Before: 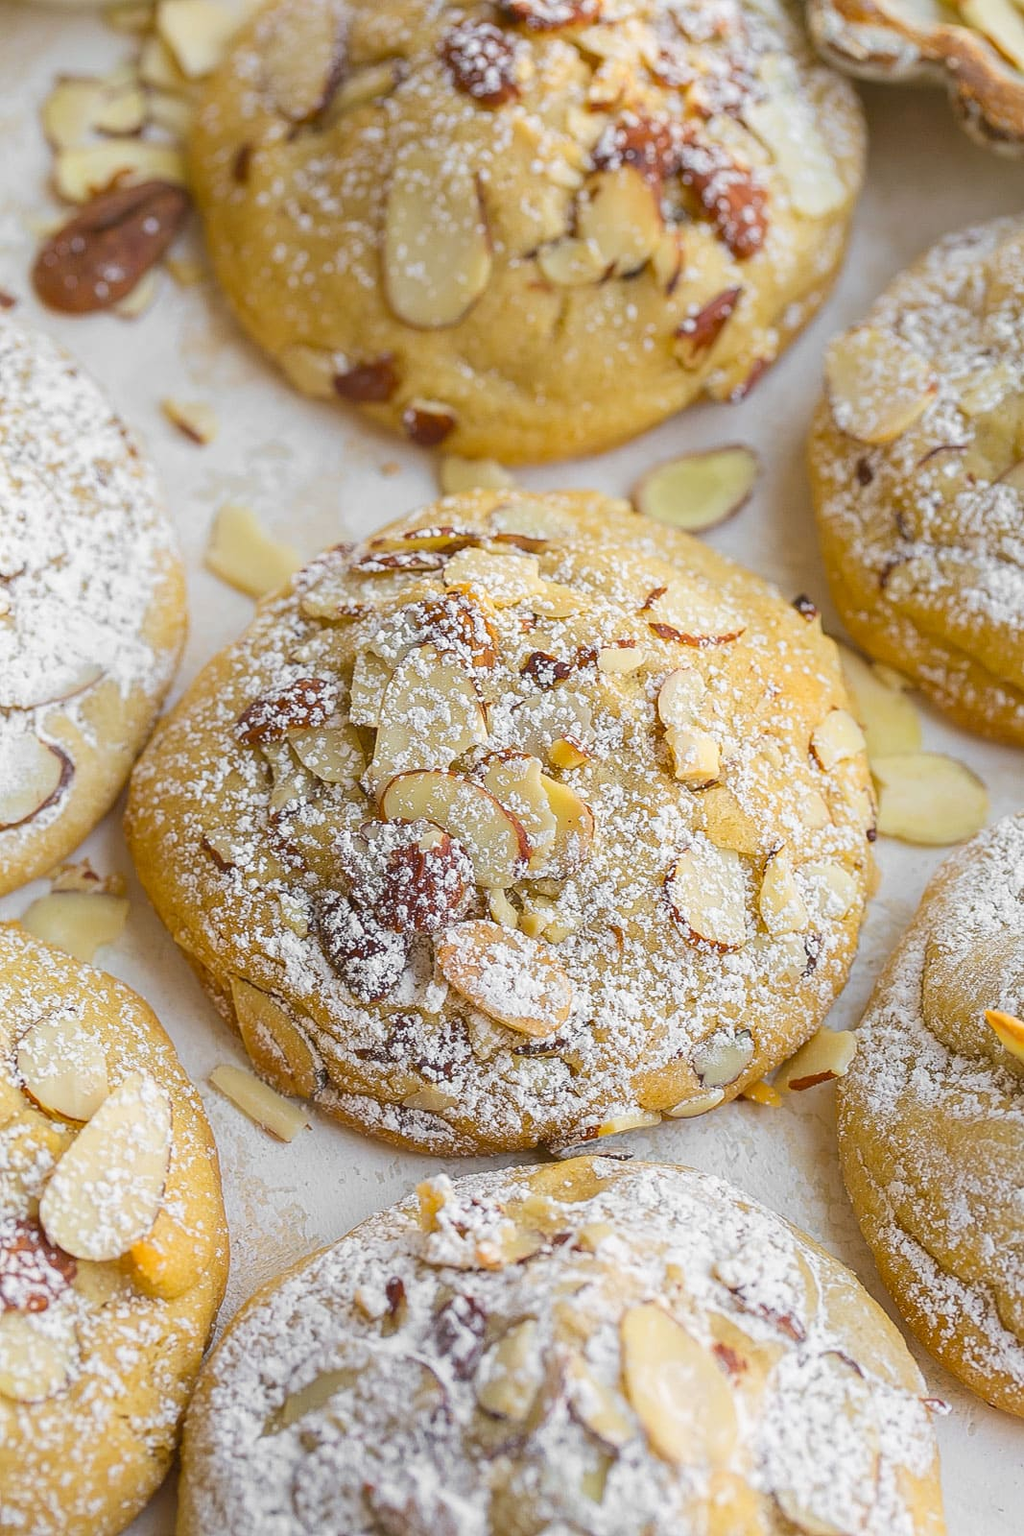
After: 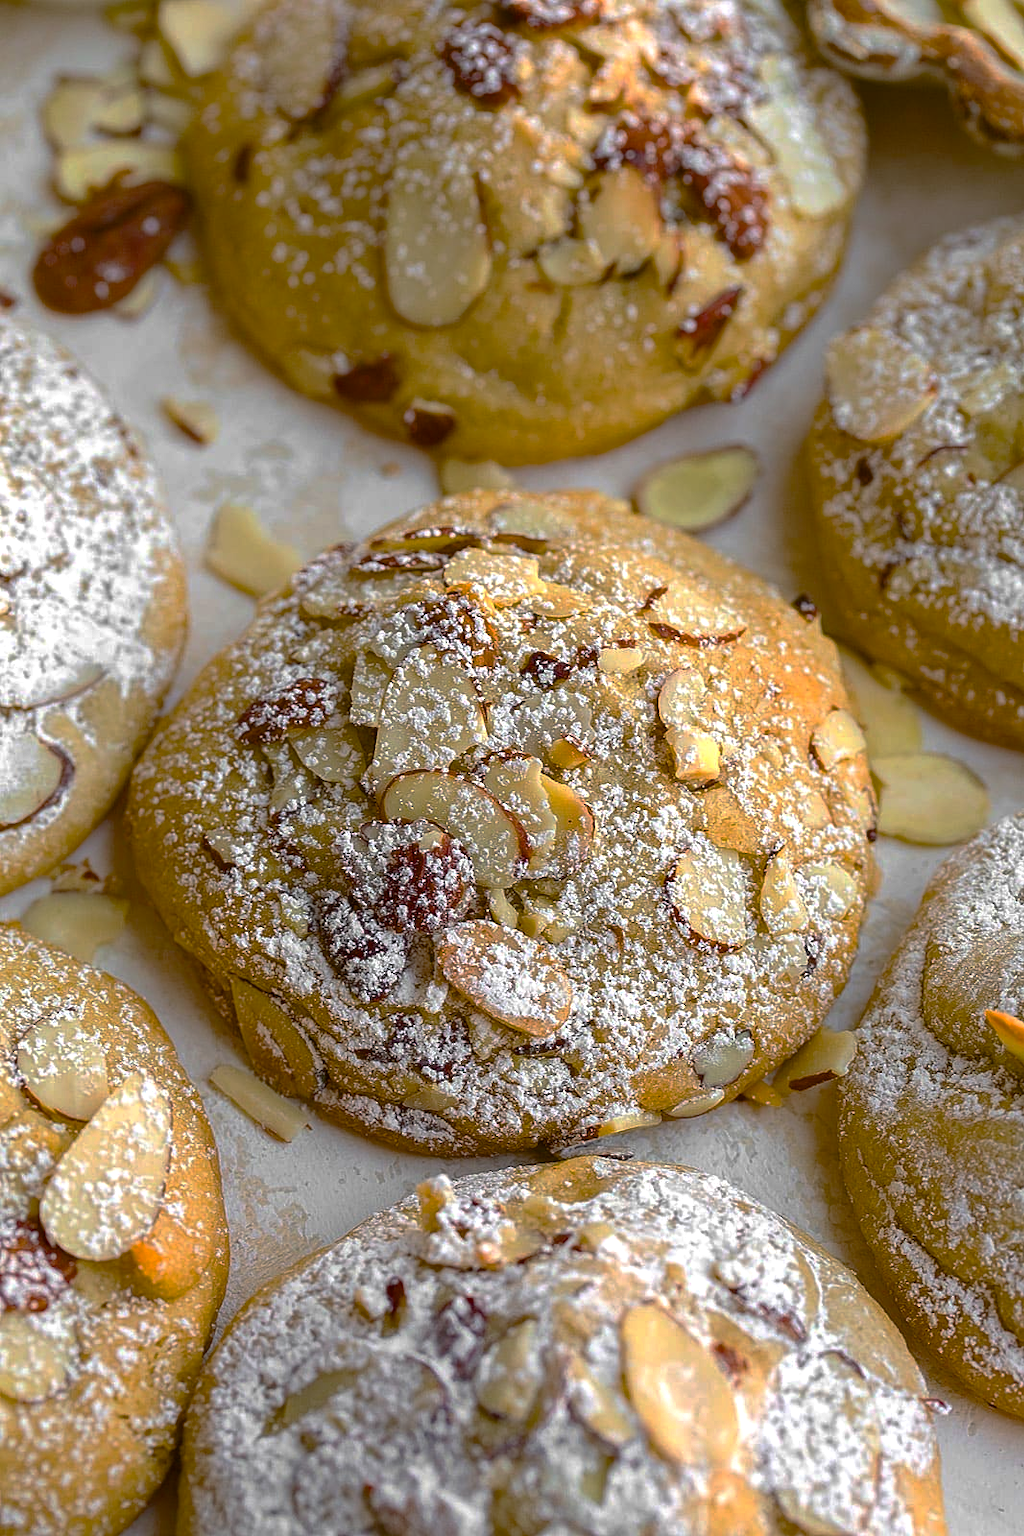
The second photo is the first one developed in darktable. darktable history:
base curve: curves: ch0 [(0, 0) (0.826, 0.587) (1, 1)], preserve colors none
color balance rgb: linear chroma grading › global chroma 14.837%, perceptual saturation grading › global saturation 20%, perceptual saturation grading › highlights -25.562%, perceptual saturation grading › shadows 24.753%, perceptual brilliance grading › global brilliance 2.363%, perceptual brilliance grading › highlights -3.954%, global vibrance 6.676%, contrast 12.213%, saturation formula JzAzBz (2021)
